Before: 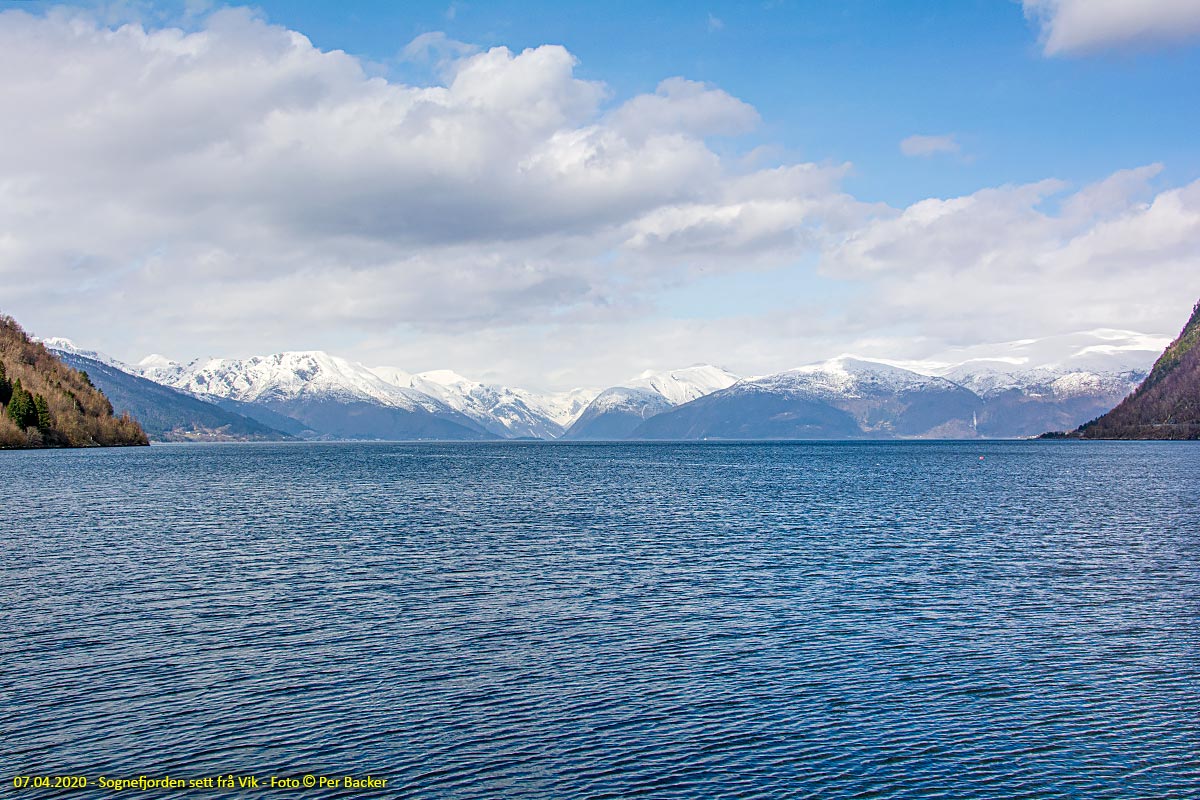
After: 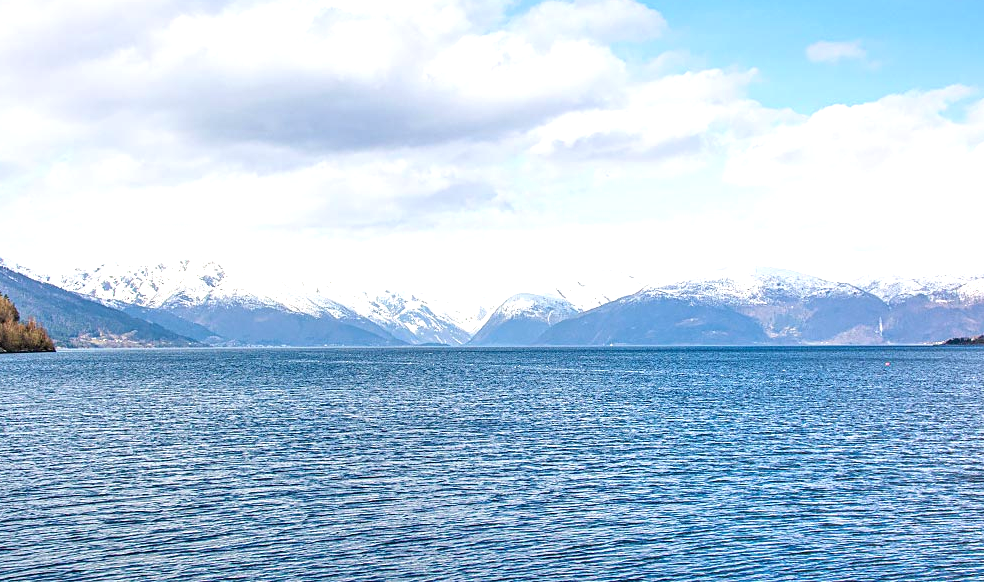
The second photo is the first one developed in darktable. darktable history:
exposure: exposure 0.74 EV, compensate highlight preservation false
crop: left 7.856%, top 11.836%, right 10.12%, bottom 15.387%
